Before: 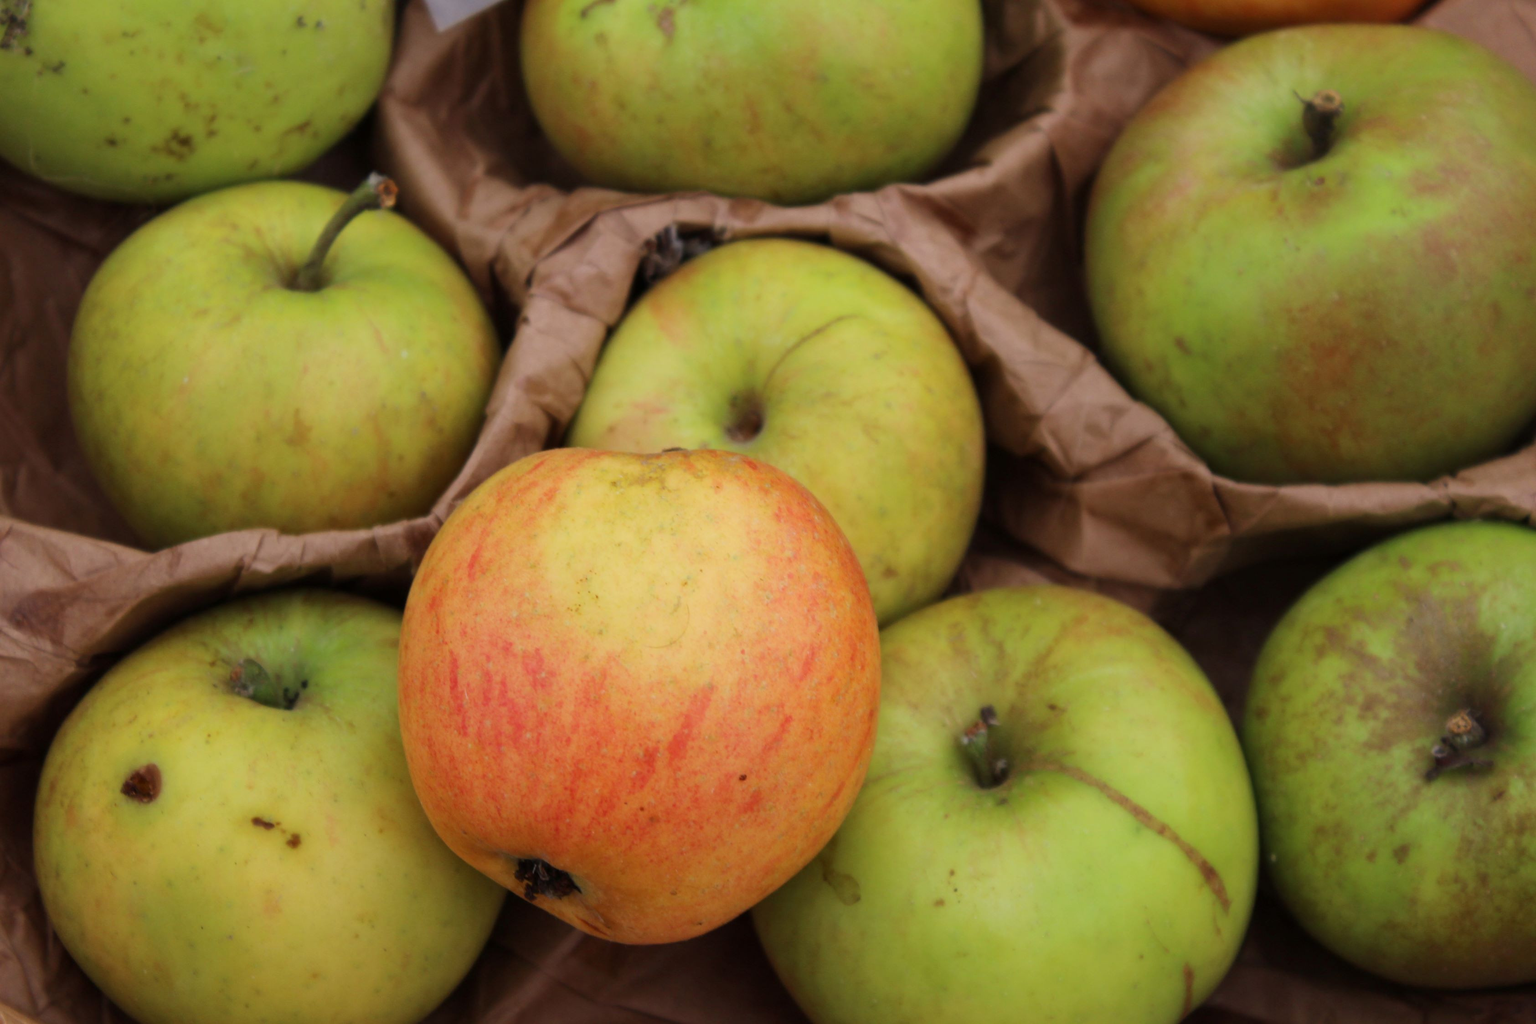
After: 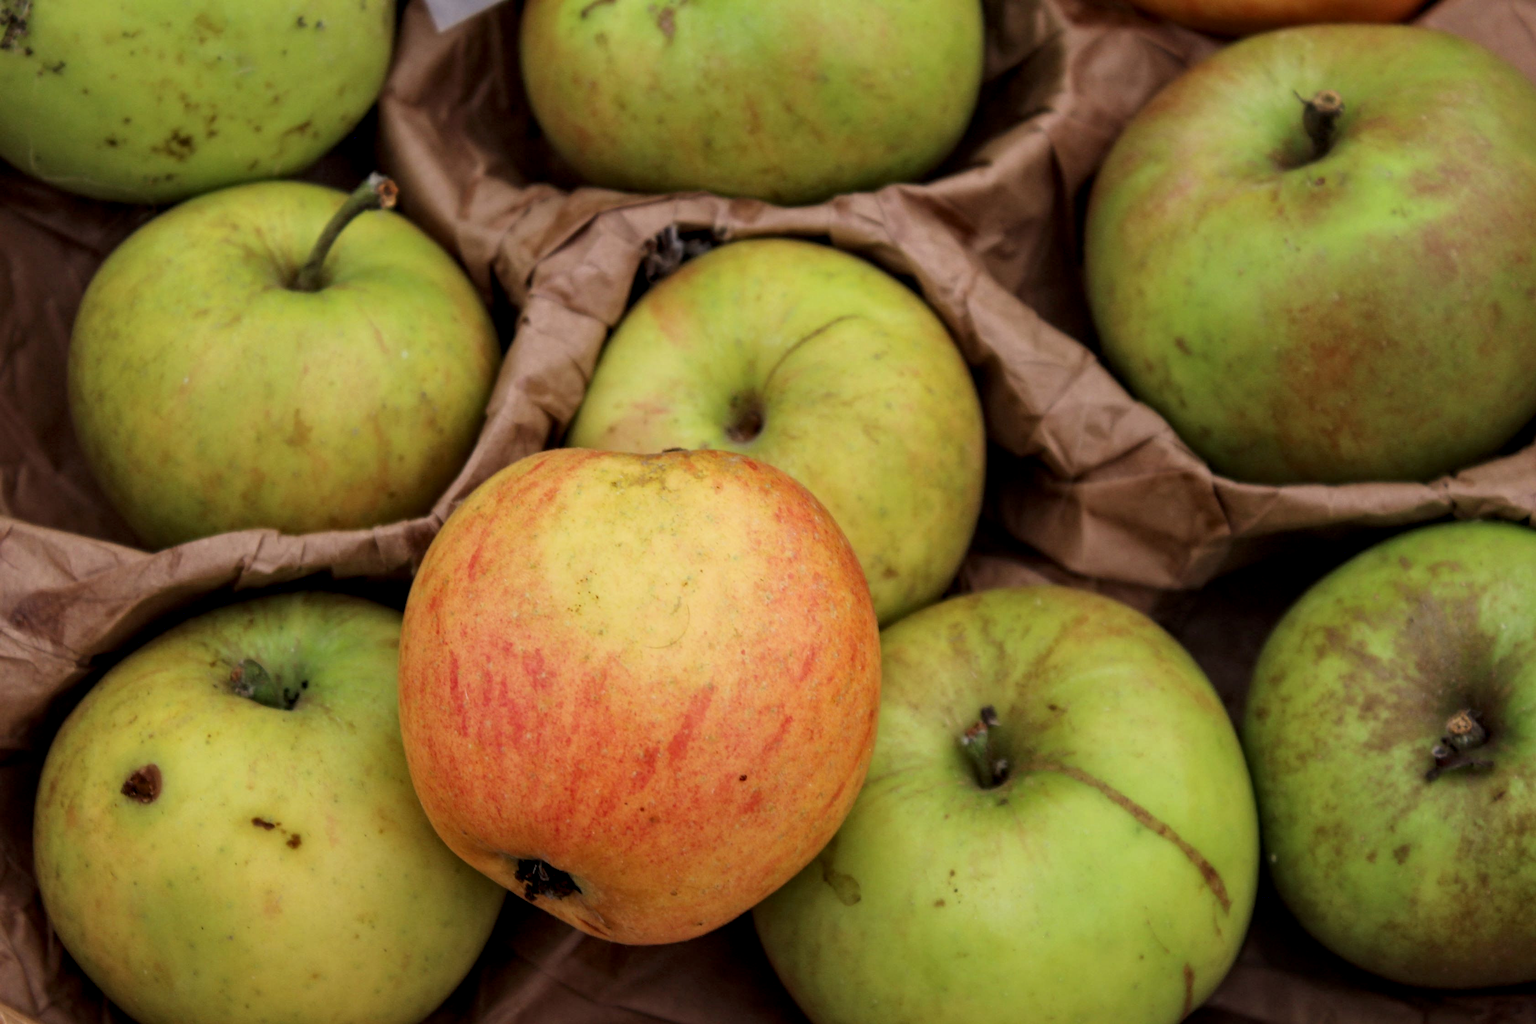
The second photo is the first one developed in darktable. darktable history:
local contrast: on, module defaults
filmic rgb: black relative exposure -16 EV, white relative exposure 2.94 EV, hardness 10
contrast equalizer: octaves 7, y [[0.5, 0.542, 0.583, 0.625, 0.667, 0.708], [0.5 ×6], [0.5 ×6], [0 ×6], [0 ×6]], mix 0.306
